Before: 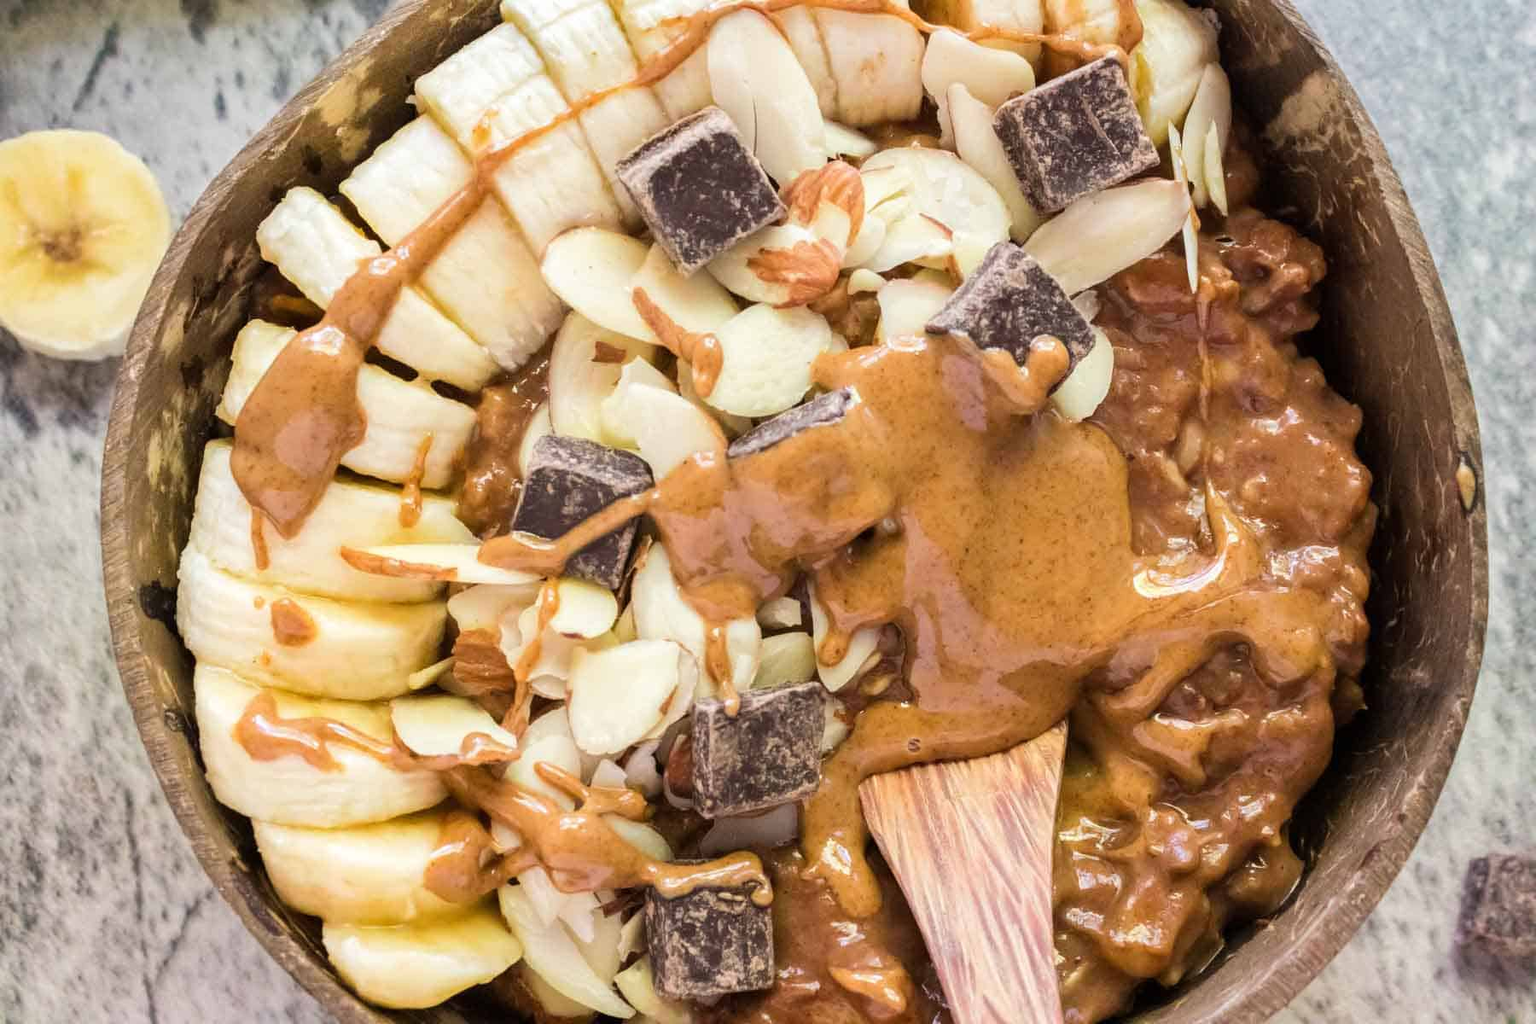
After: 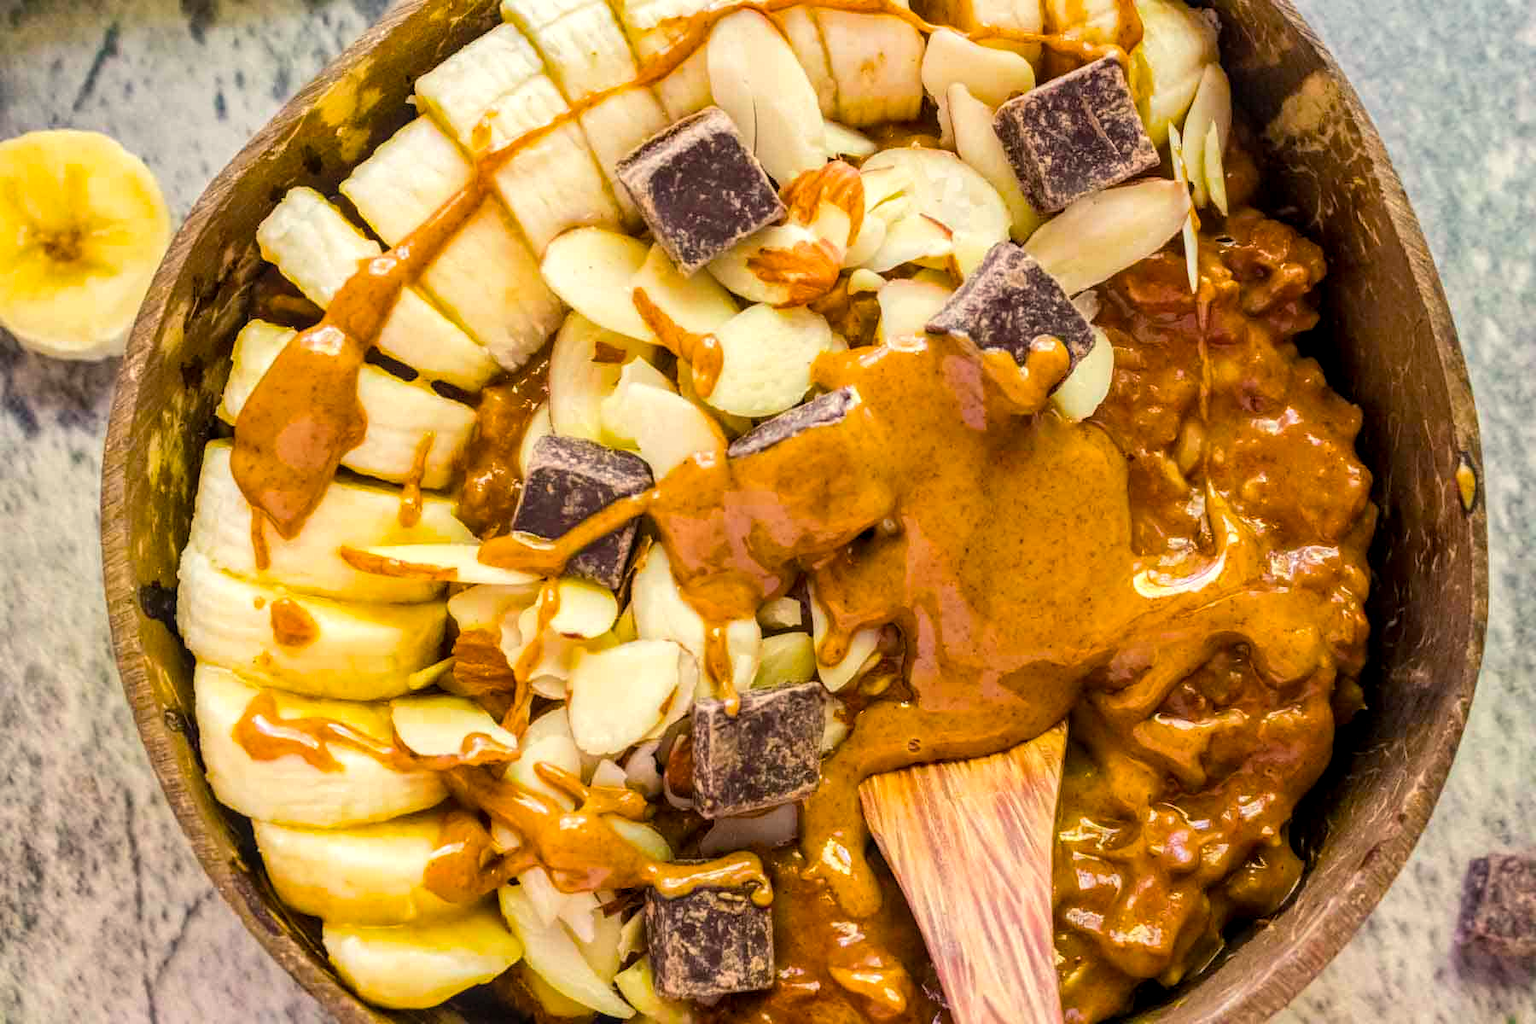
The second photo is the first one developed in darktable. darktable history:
color balance rgb: highlights gain › chroma 2.976%, highlights gain › hue 77.84°, linear chroma grading › global chroma 24.496%, perceptual saturation grading › global saturation 30.173%
local contrast: on, module defaults
